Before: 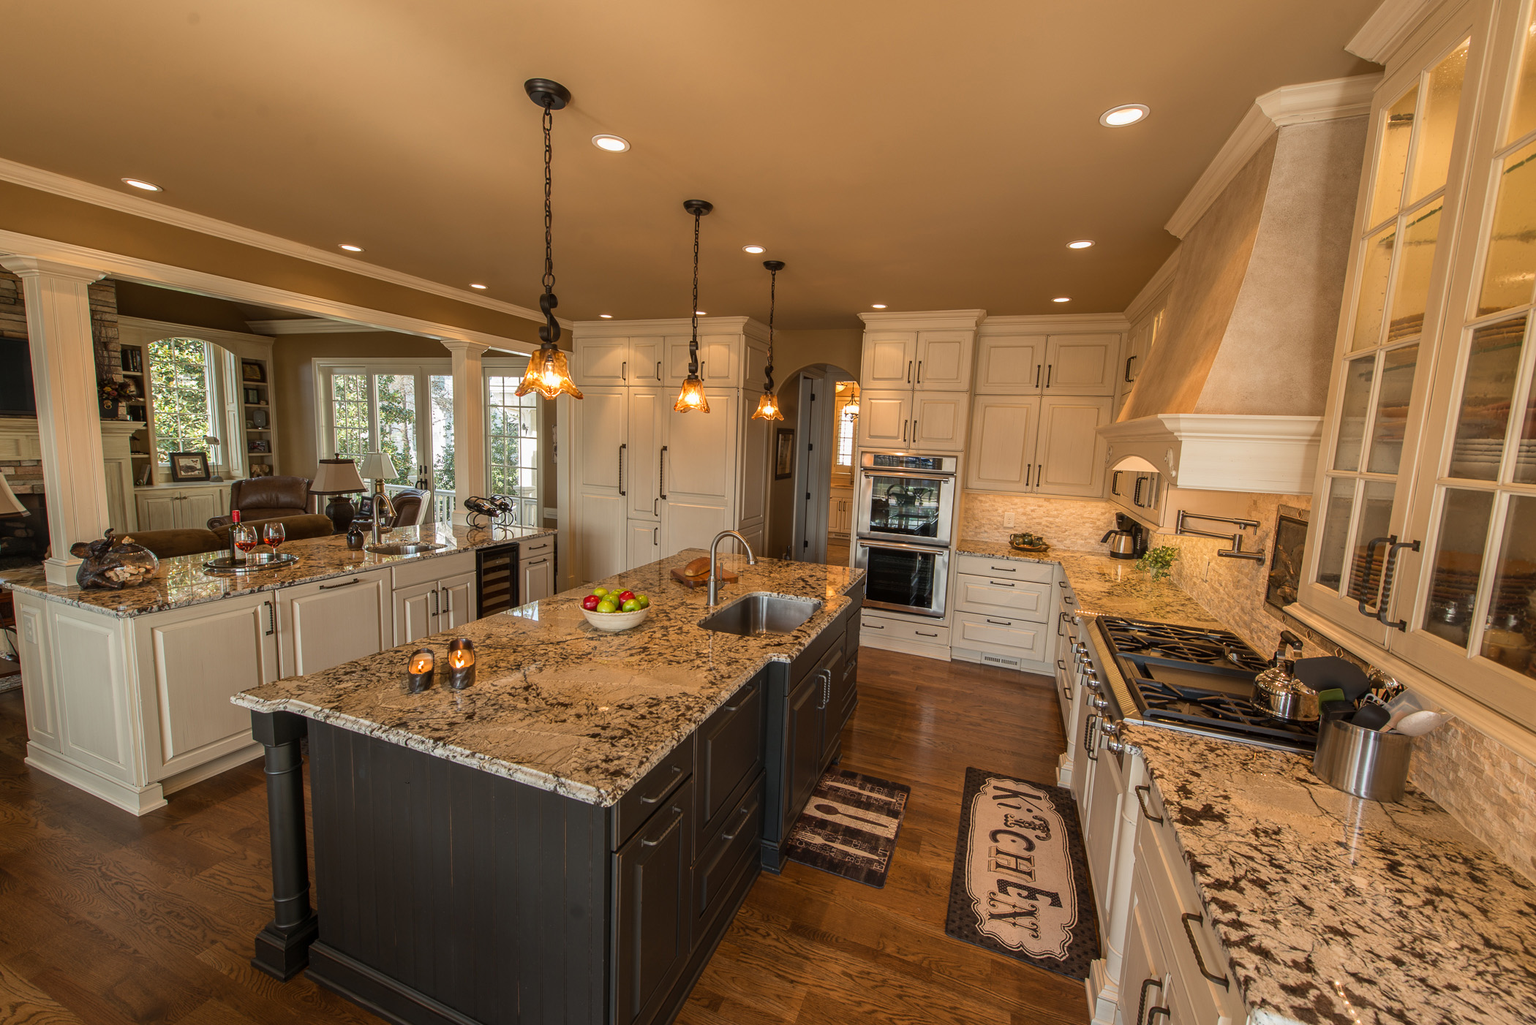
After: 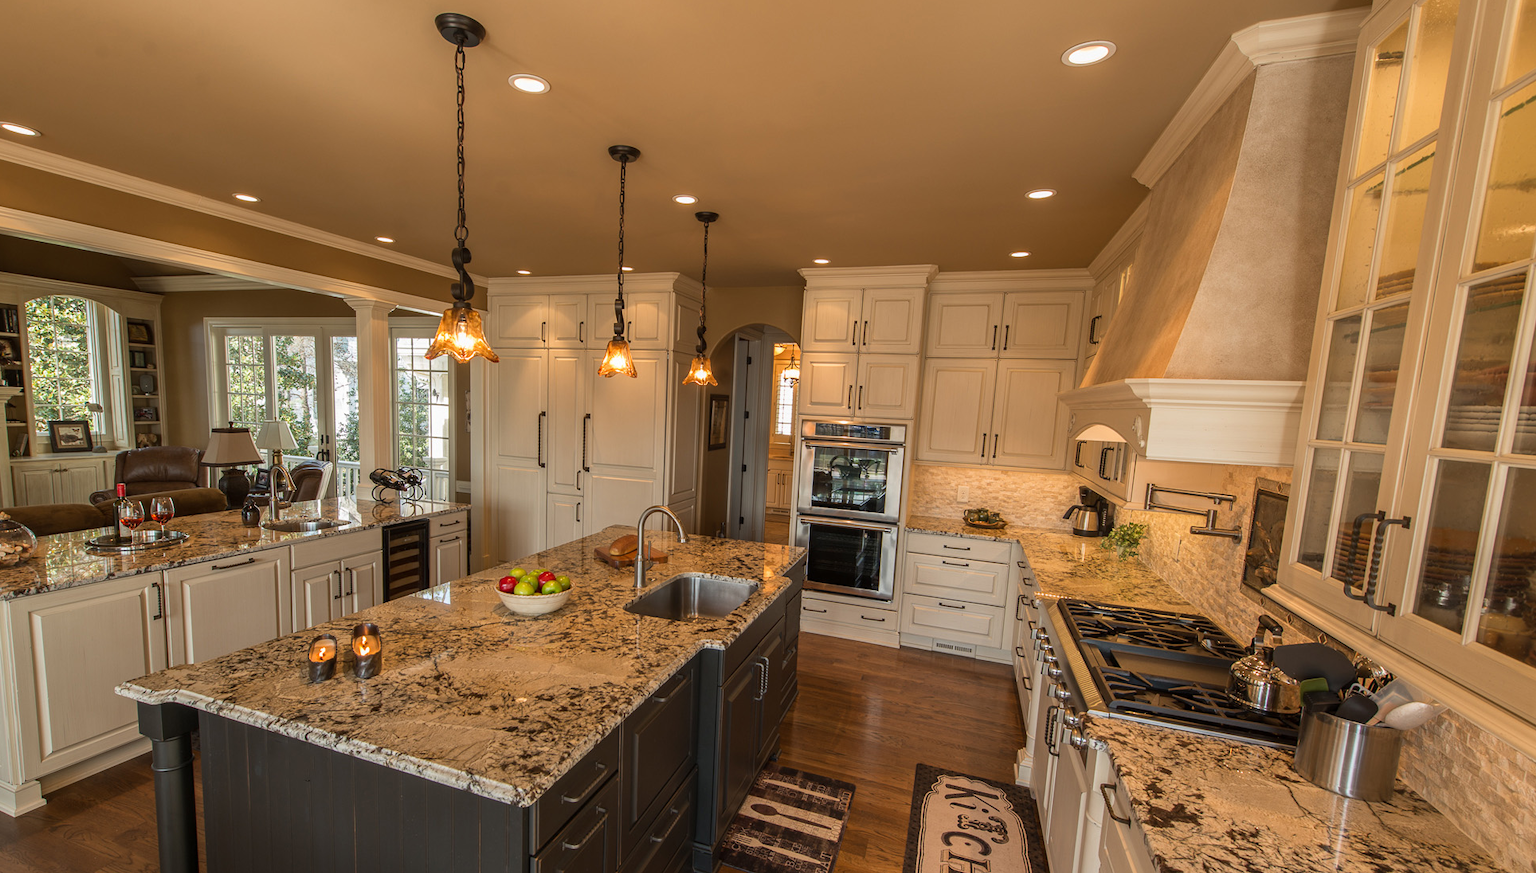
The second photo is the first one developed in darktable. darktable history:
crop: left 8.185%, top 6.538%, bottom 15.233%
